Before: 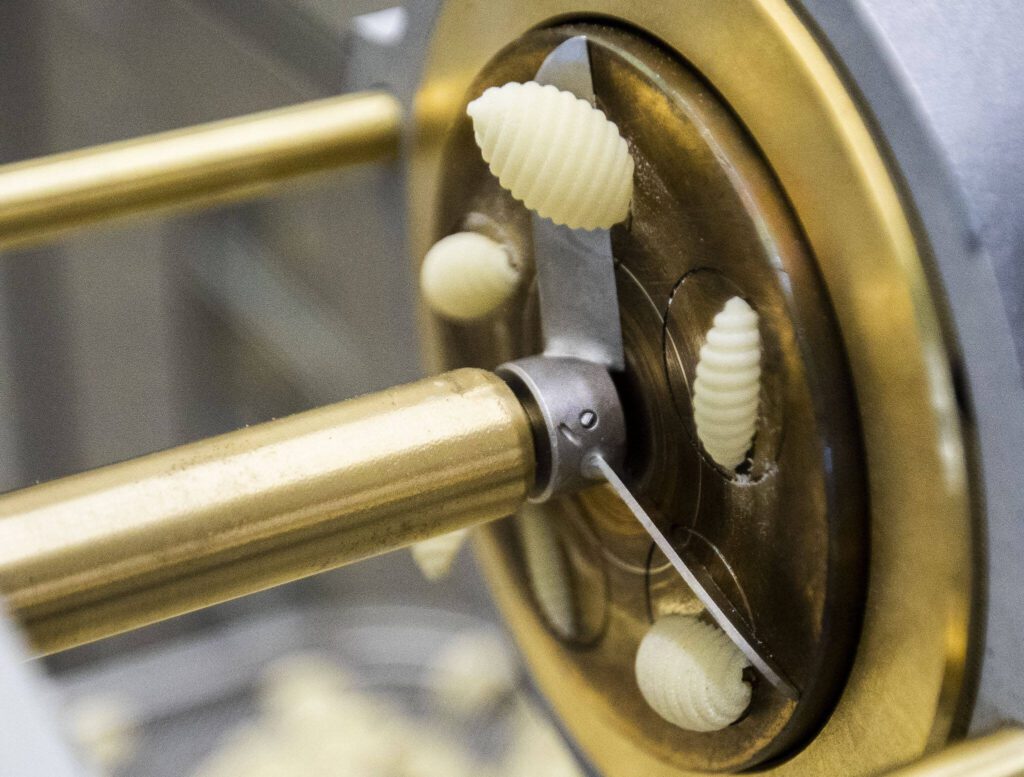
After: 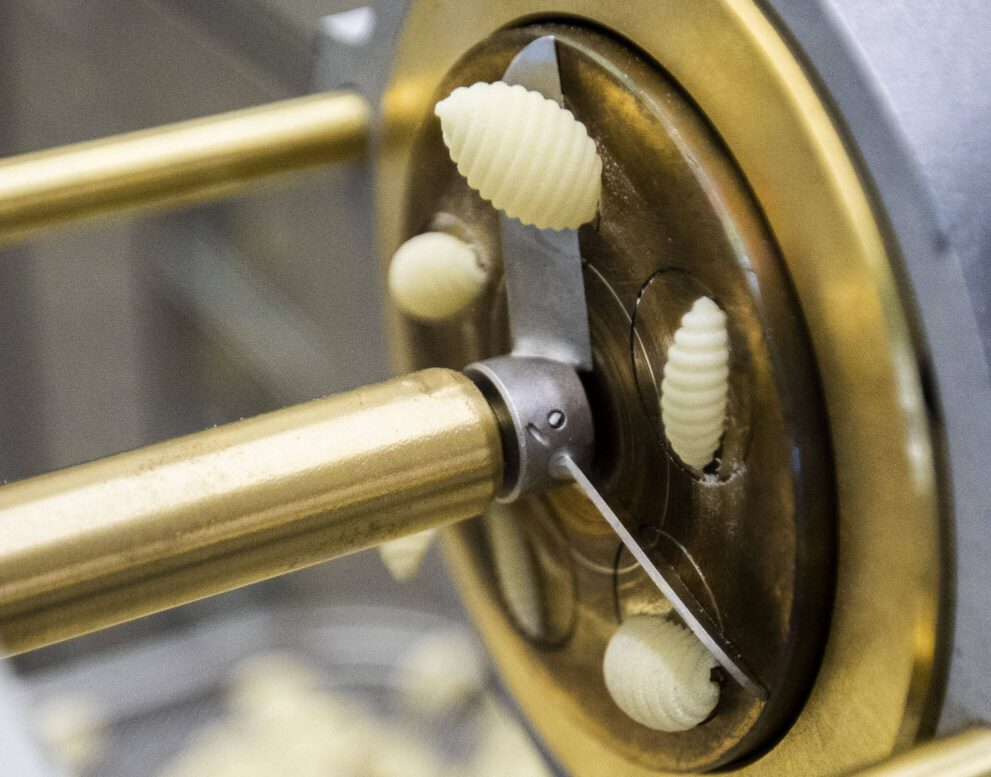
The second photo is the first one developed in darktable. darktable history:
crop and rotate: left 3.192%
